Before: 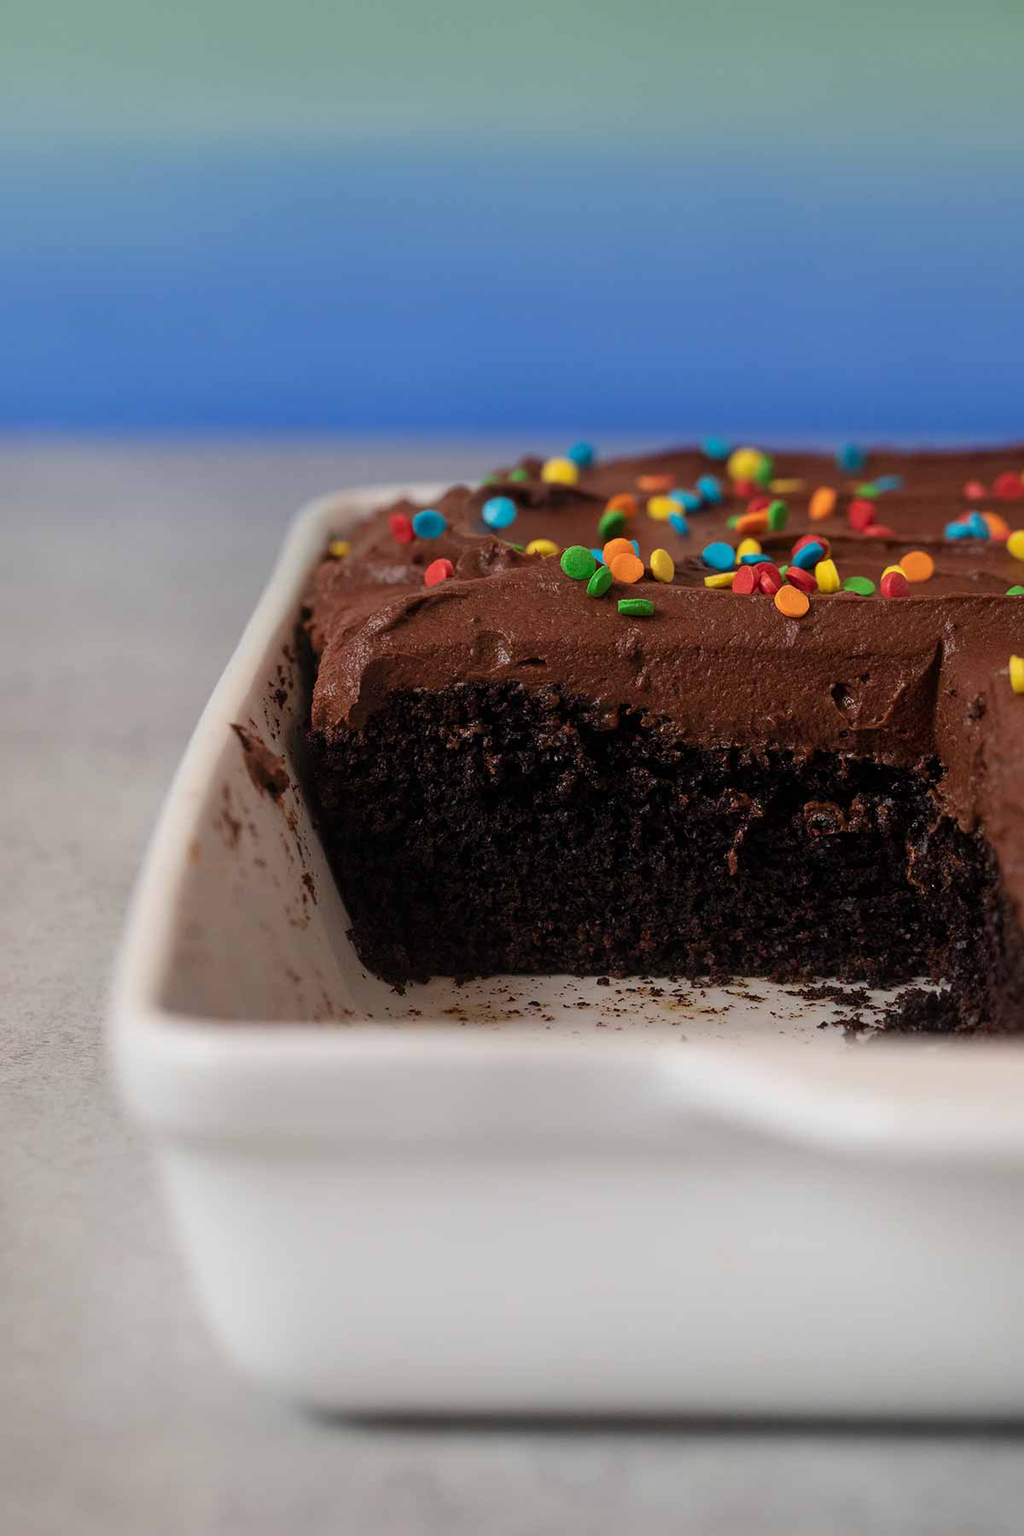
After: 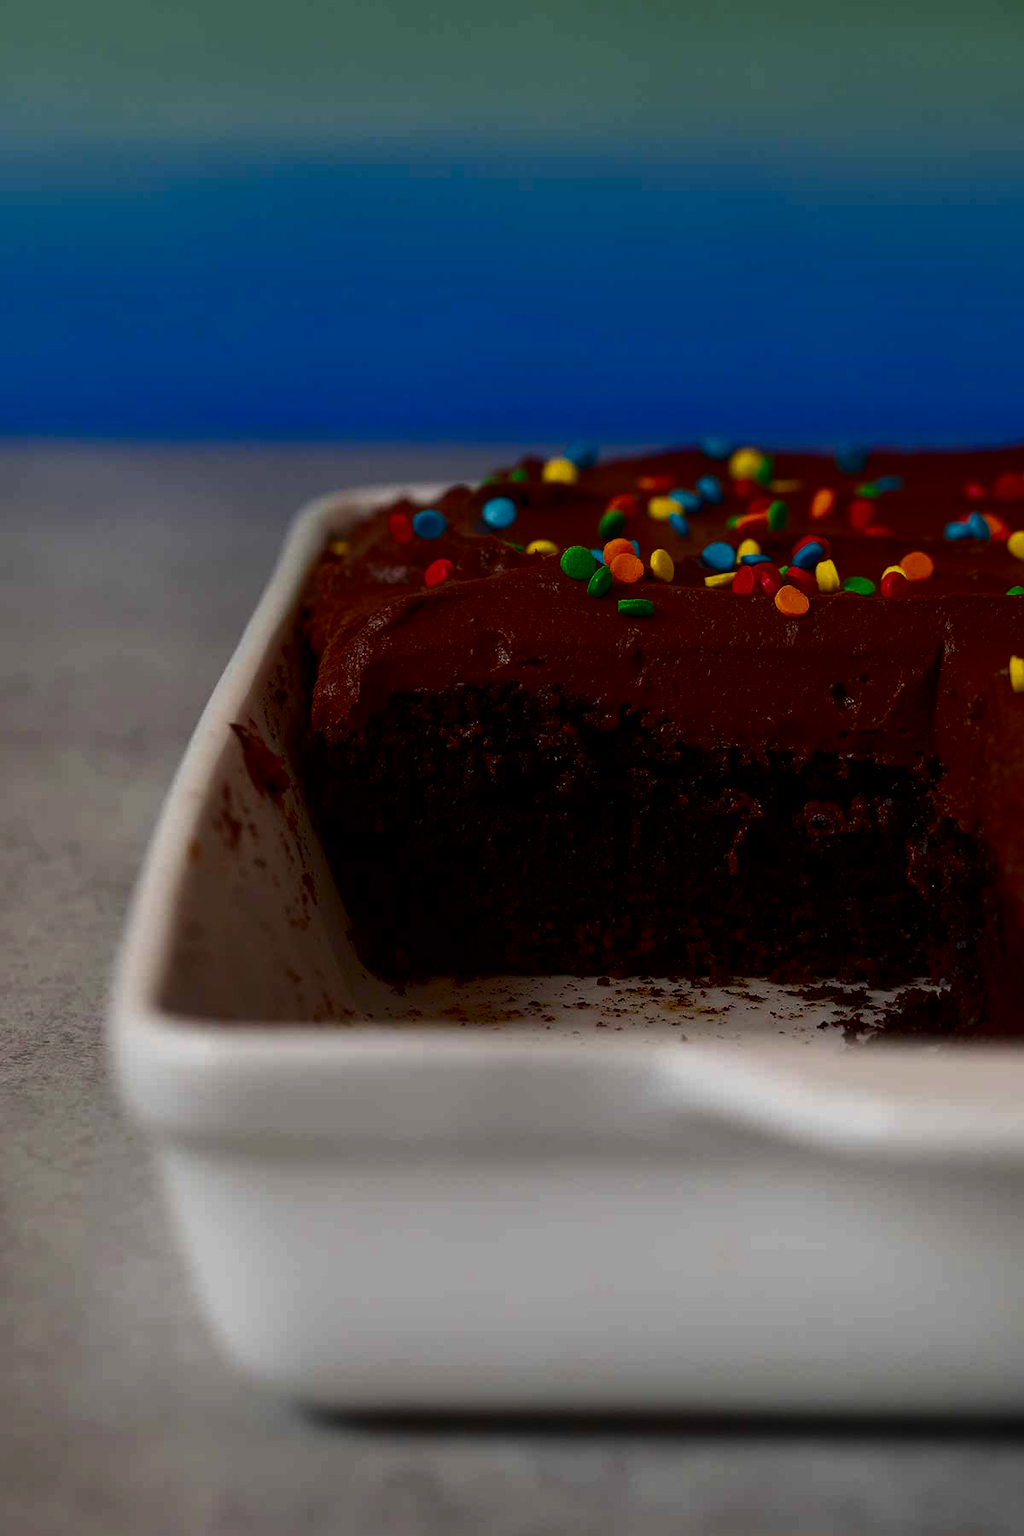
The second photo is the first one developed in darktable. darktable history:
contrast brightness saturation: contrast 0.093, brightness -0.593, saturation 0.168
